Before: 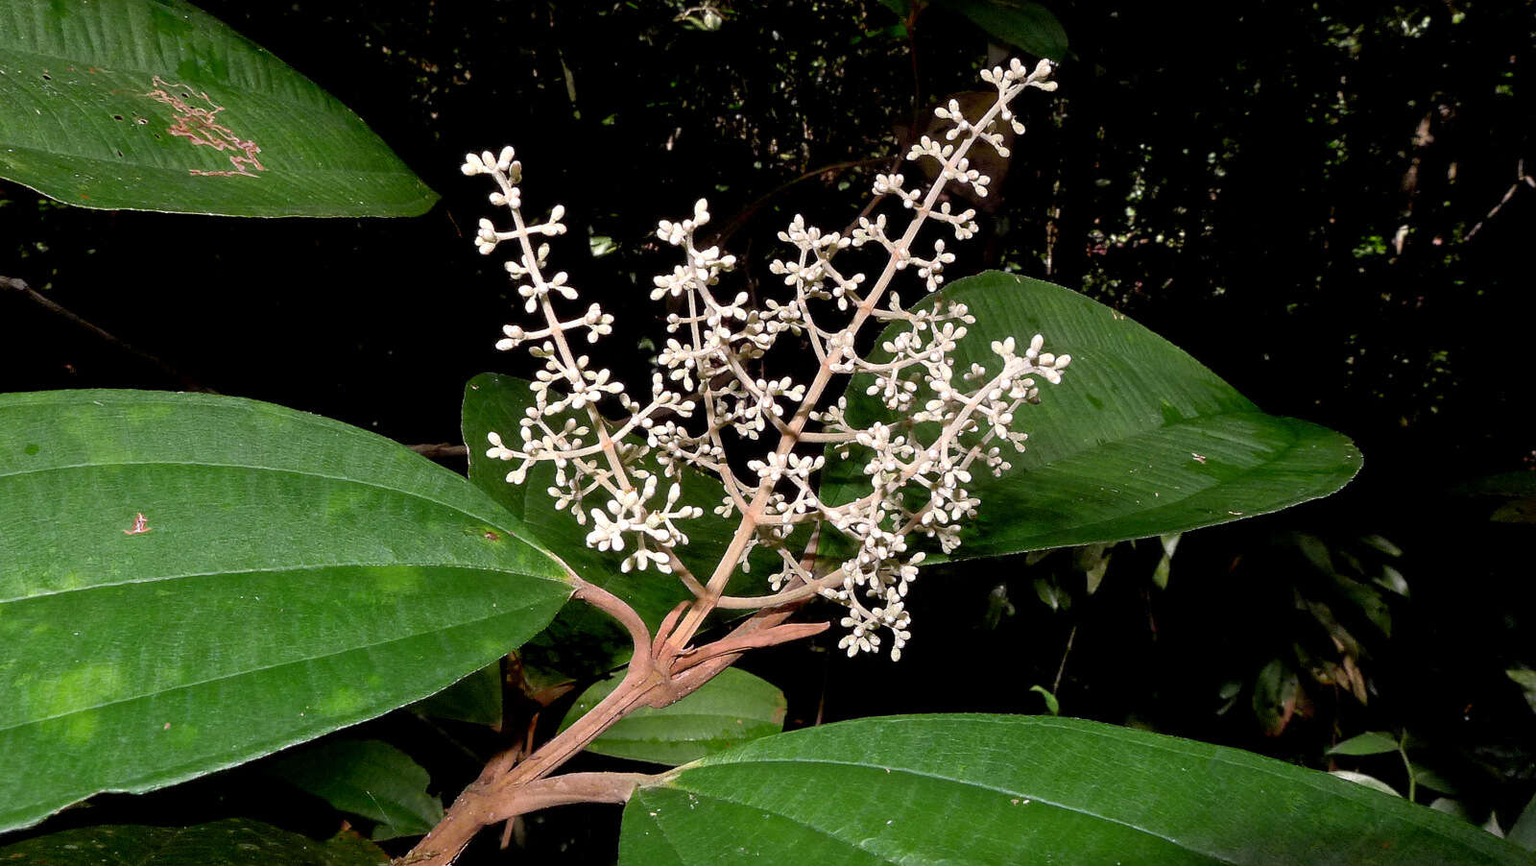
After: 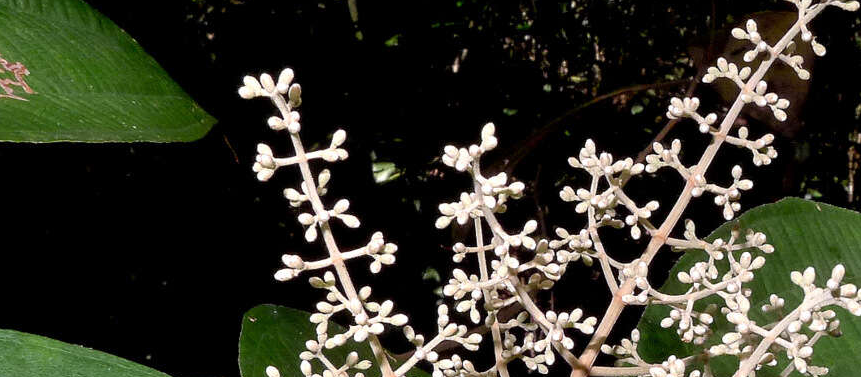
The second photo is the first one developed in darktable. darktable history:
crop: left 15.147%, top 9.316%, right 31.018%, bottom 48.811%
